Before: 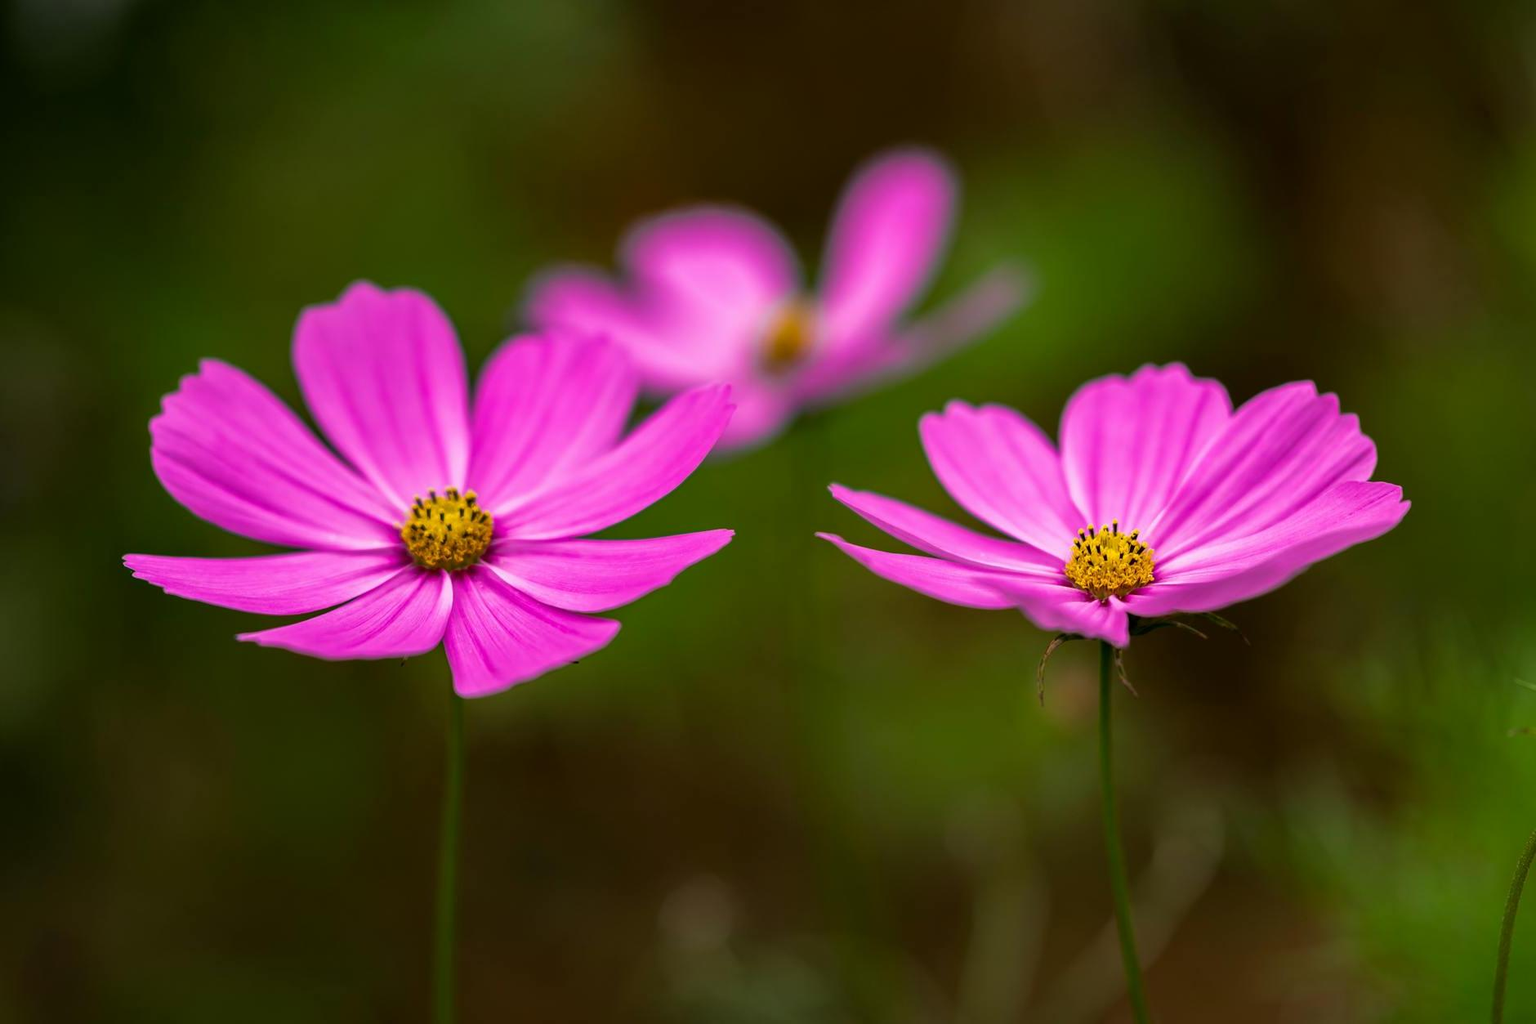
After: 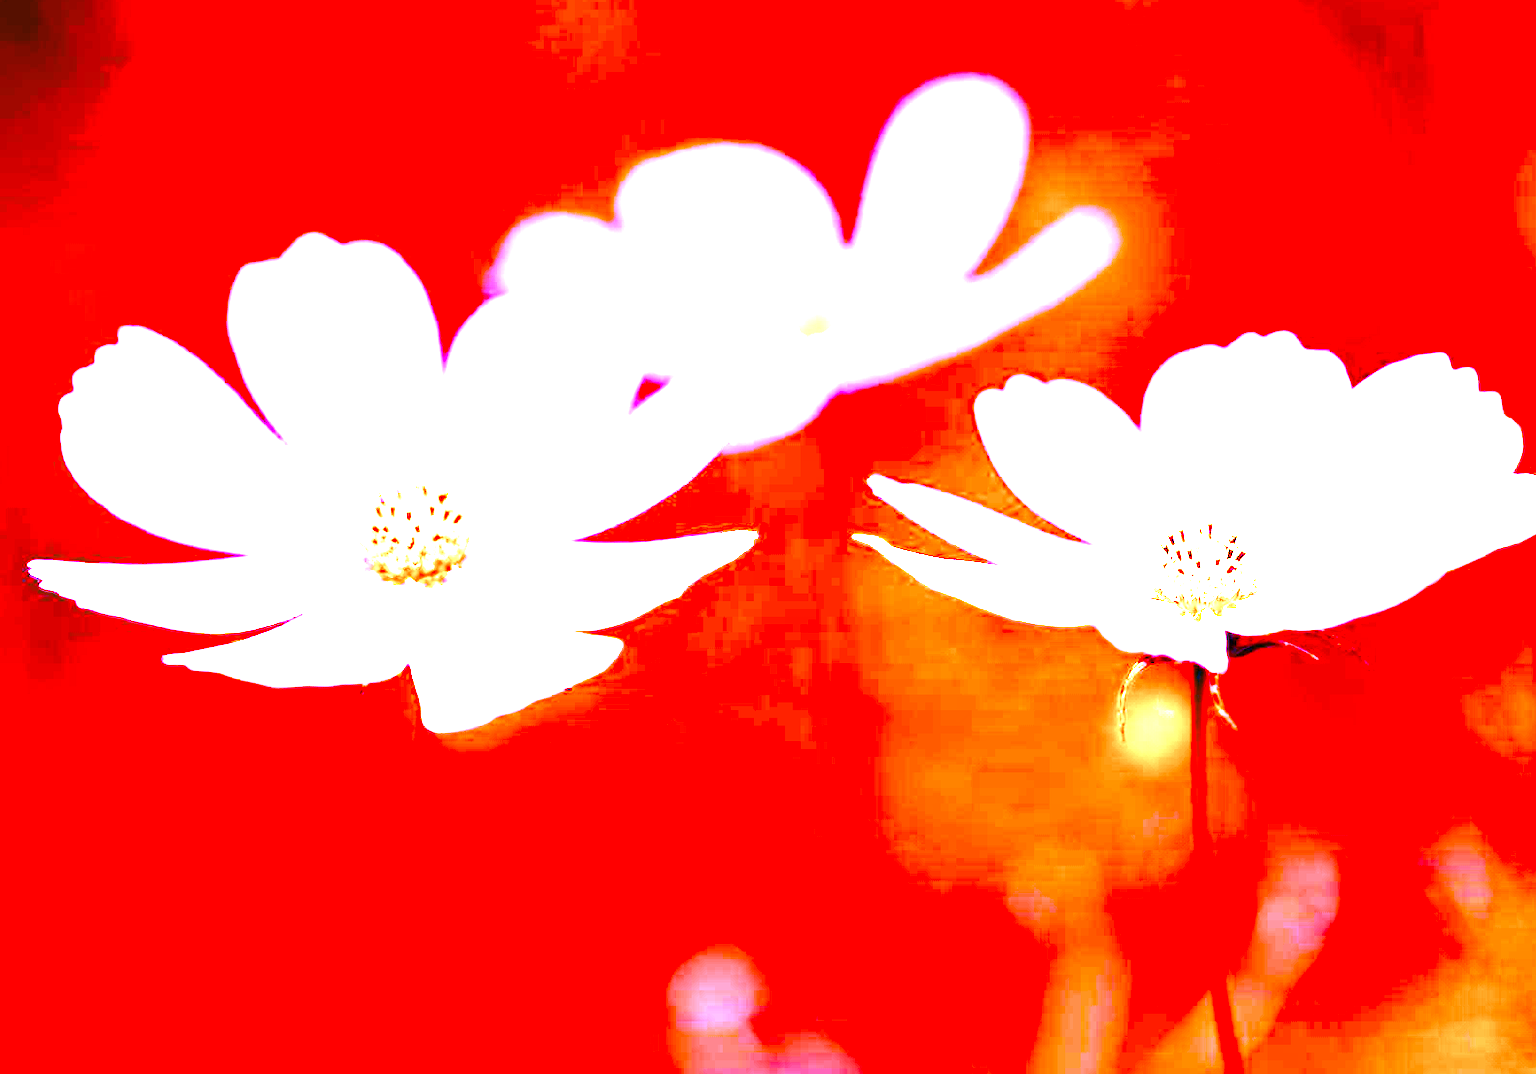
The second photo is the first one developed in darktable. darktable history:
white balance: red 8, blue 8
crop: left 6.446%, top 8.188%, right 9.538%, bottom 3.548%
color contrast: green-magenta contrast 1.12, blue-yellow contrast 1.95, unbound 0
